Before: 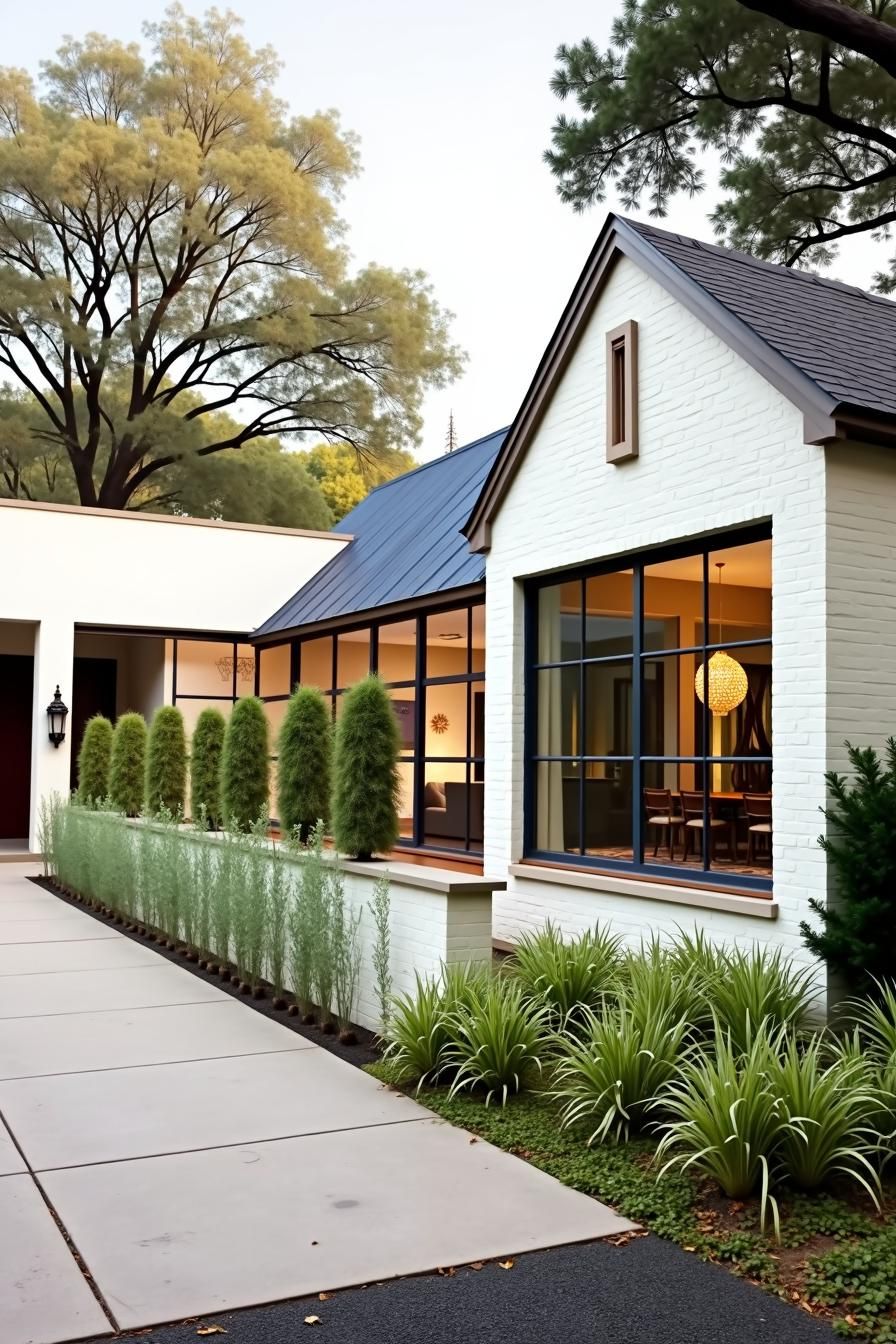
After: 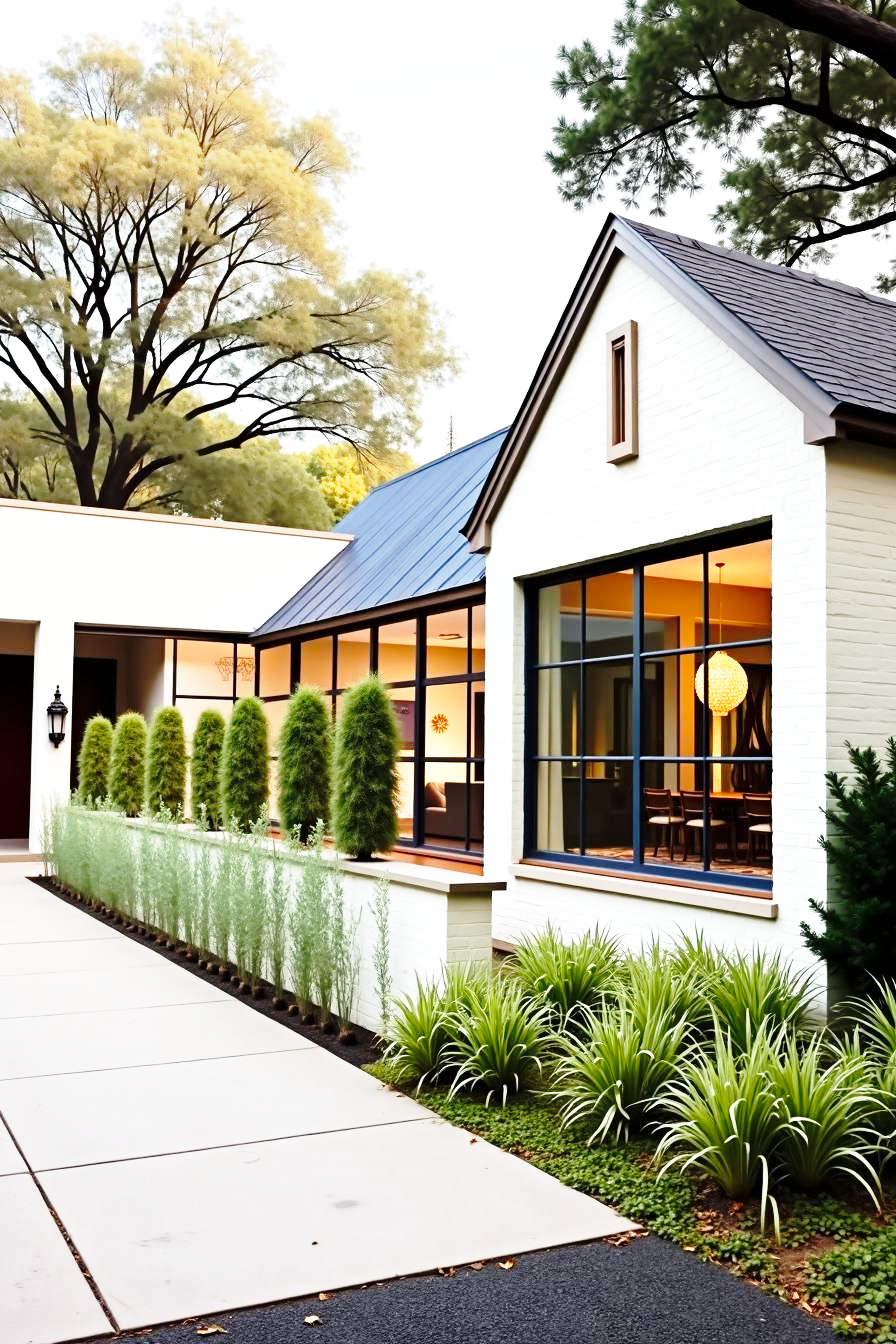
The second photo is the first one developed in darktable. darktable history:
base curve: curves: ch0 [(0, 0) (0.028, 0.03) (0.105, 0.232) (0.387, 0.748) (0.754, 0.968) (1, 1)], preserve colors none
contrast brightness saturation: saturation -0.058
